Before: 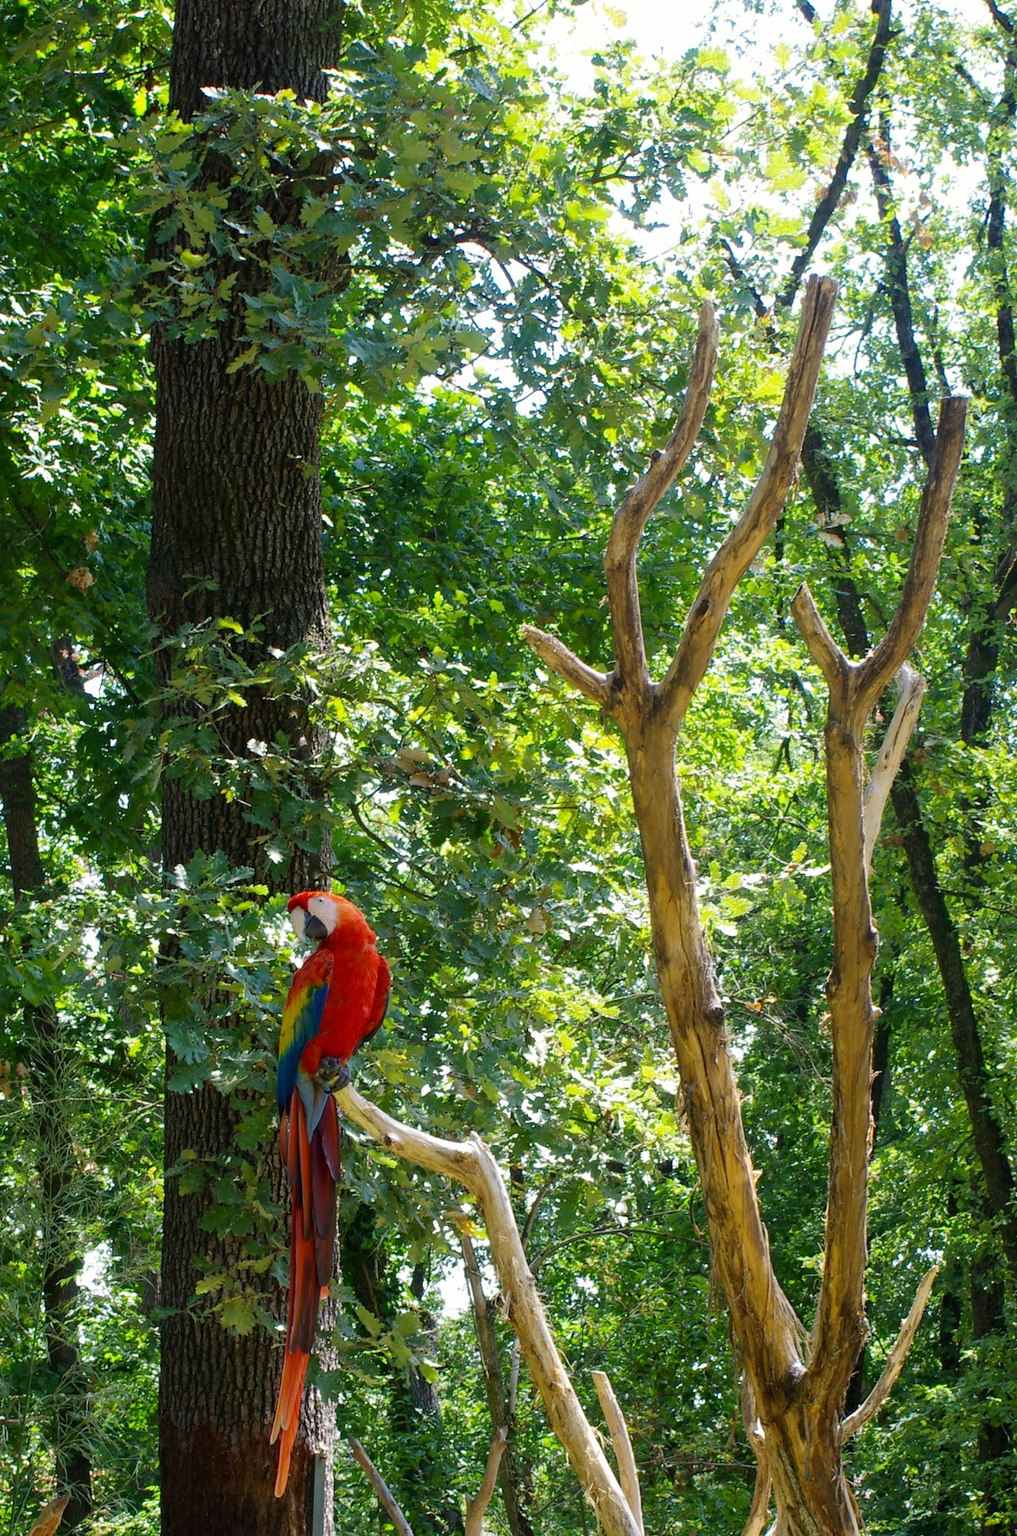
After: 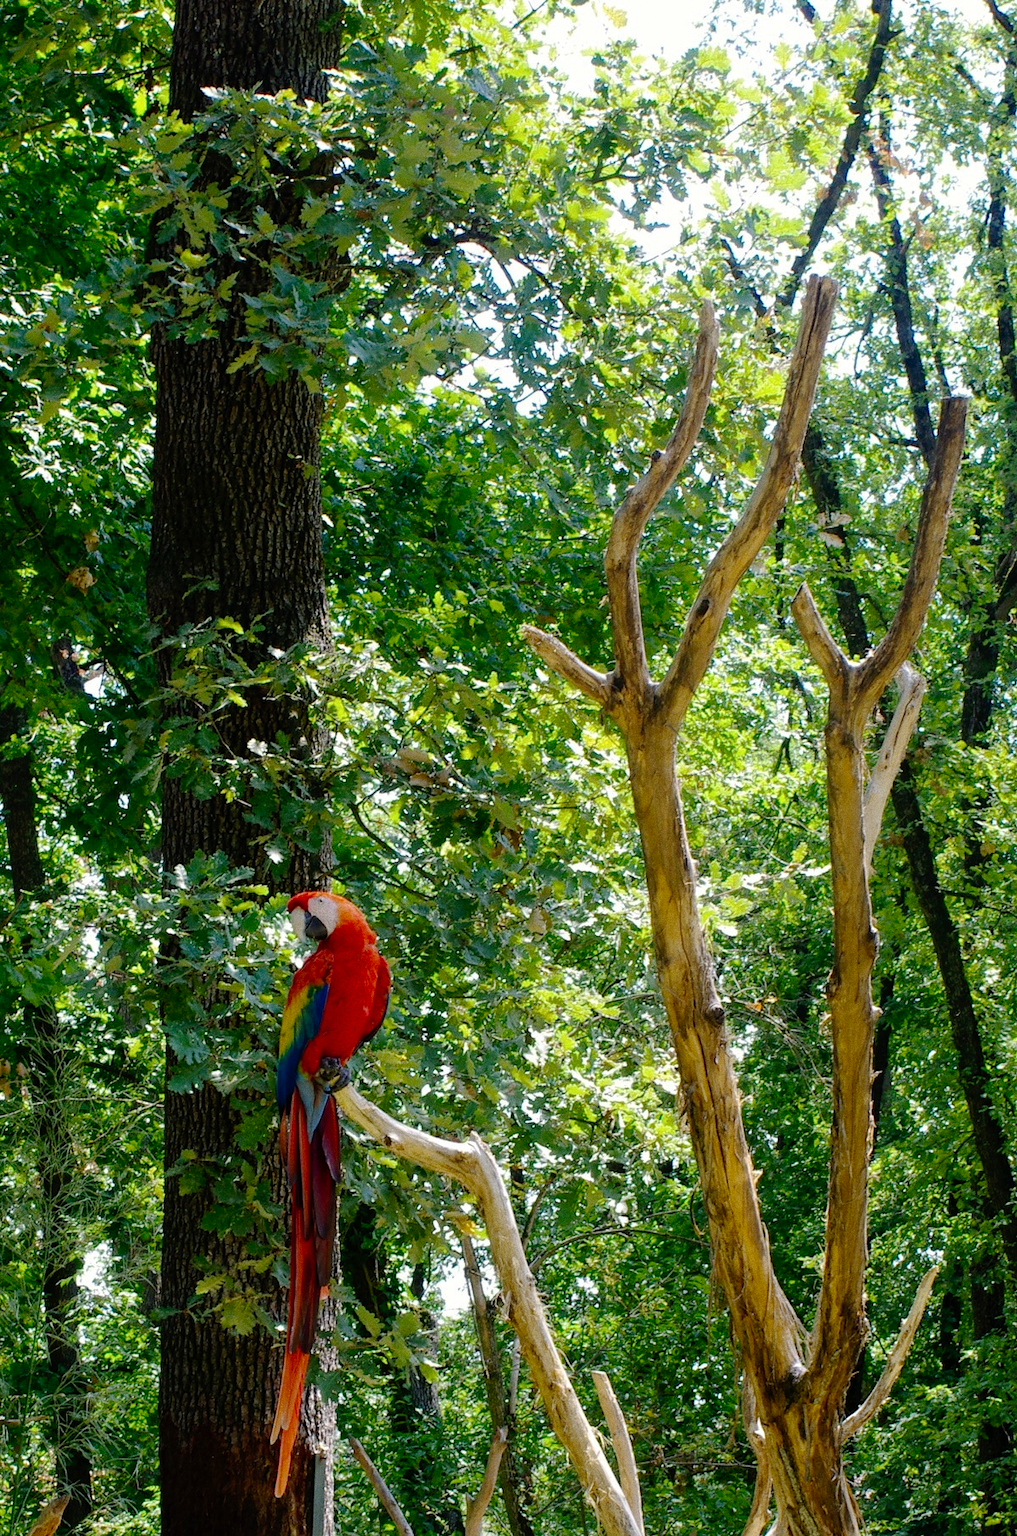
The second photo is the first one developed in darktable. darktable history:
tone curve: curves: ch0 [(0, 0) (0.003, 0.001) (0.011, 0.002) (0.025, 0.007) (0.044, 0.015) (0.069, 0.022) (0.1, 0.03) (0.136, 0.056) (0.177, 0.115) (0.224, 0.177) (0.277, 0.244) (0.335, 0.322) (0.399, 0.398) (0.468, 0.471) (0.543, 0.545) (0.623, 0.614) (0.709, 0.685) (0.801, 0.765) (0.898, 0.867) (1, 1)], preserve colors none
grain: coarseness 0.09 ISO
